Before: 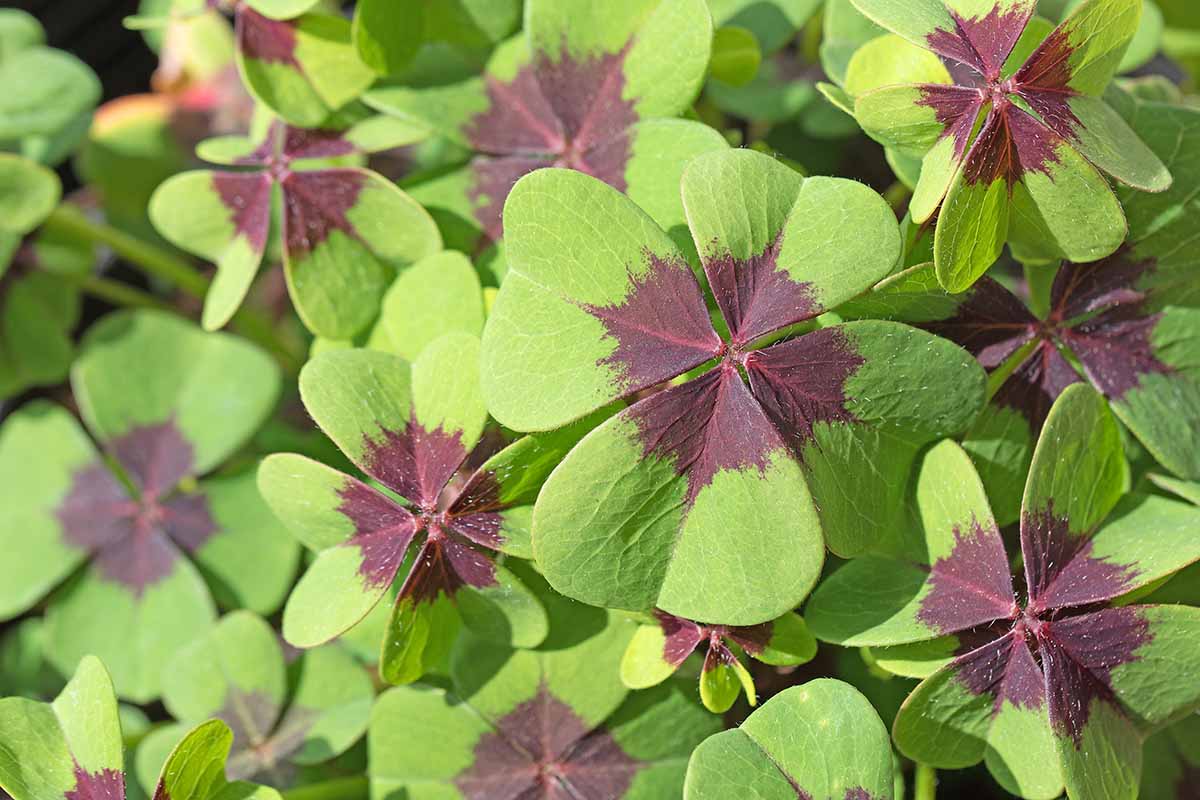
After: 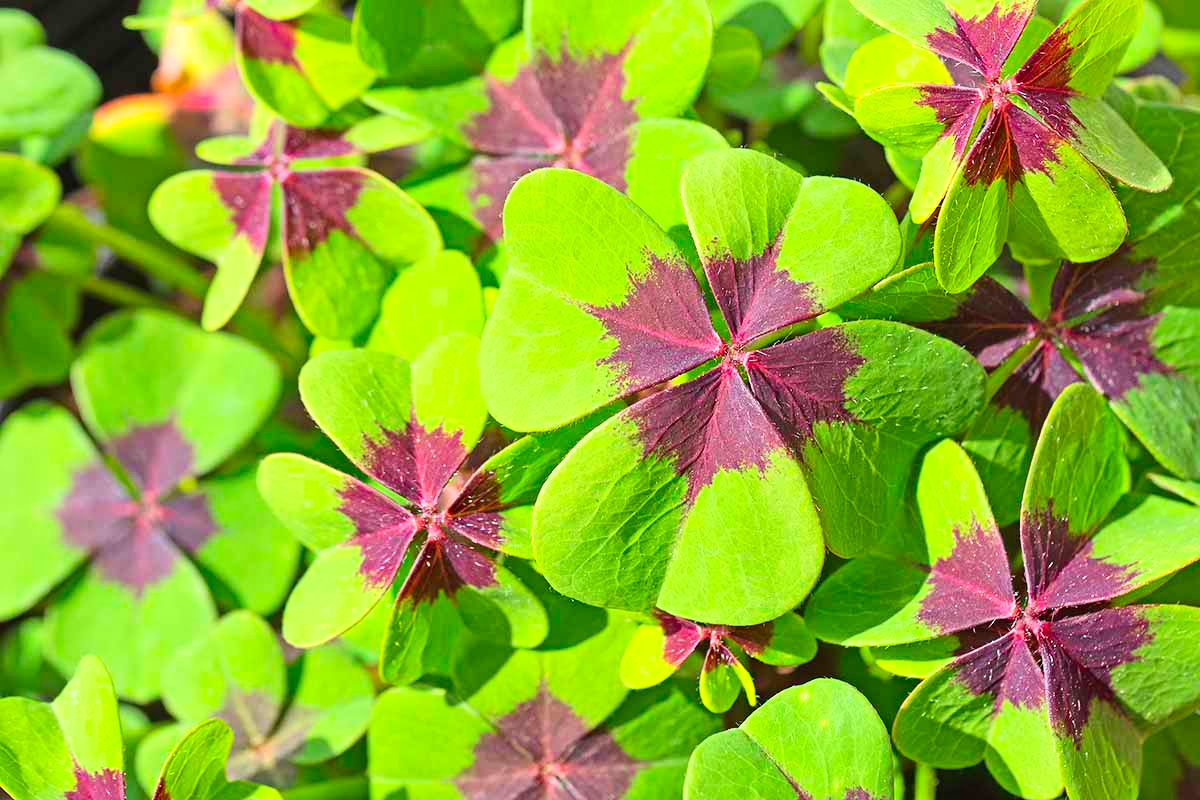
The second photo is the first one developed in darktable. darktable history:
local contrast: mode bilateral grid, contrast 30, coarseness 25, midtone range 0.2
exposure: exposure -0.04 EV, compensate highlight preservation false
contrast brightness saturation: contrast 0.204, brightness 0.203, saturation 0.8
